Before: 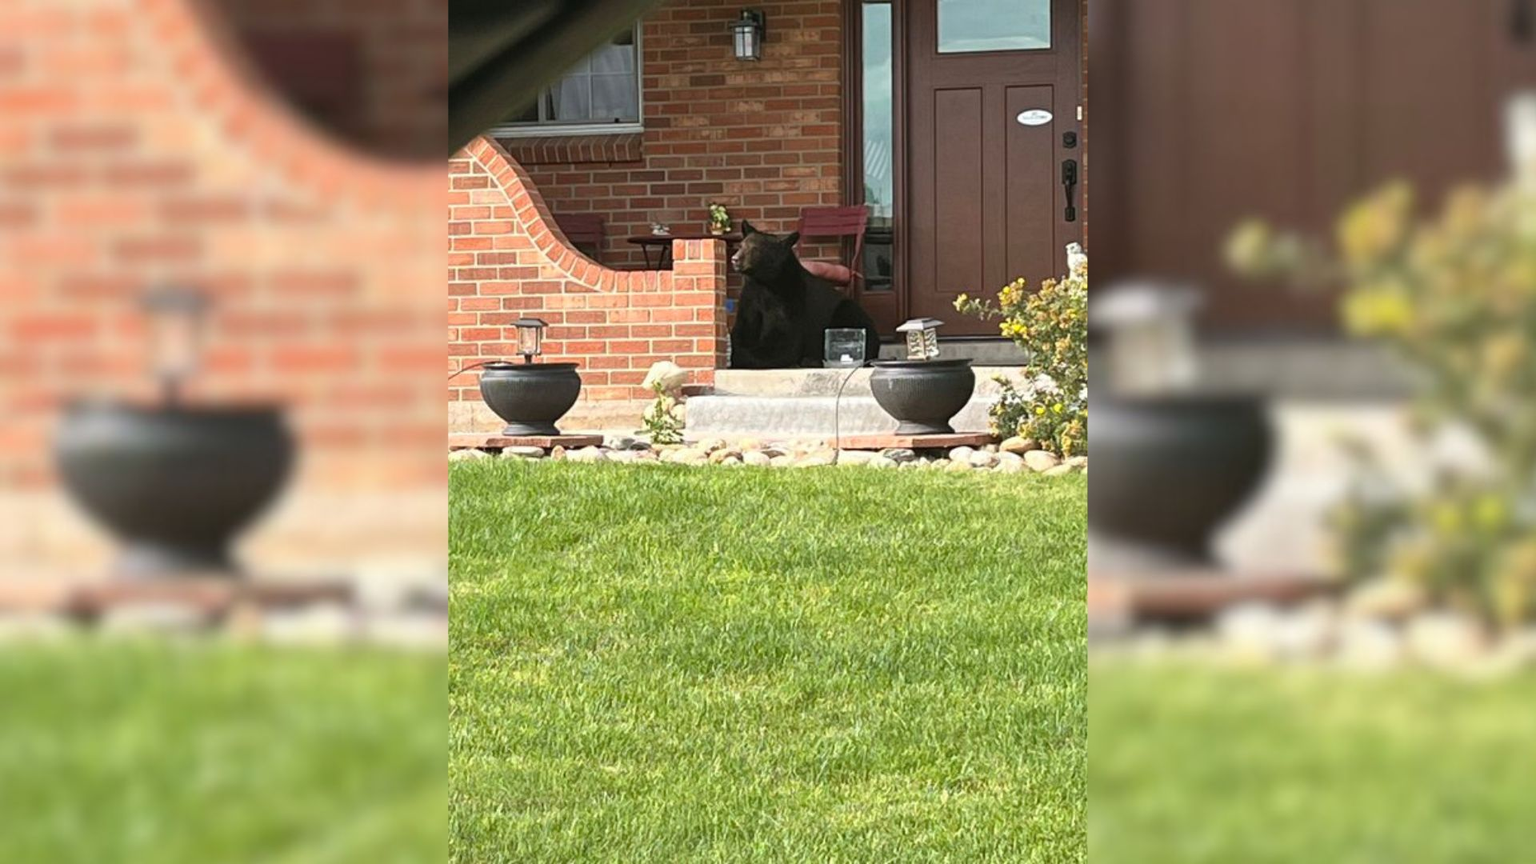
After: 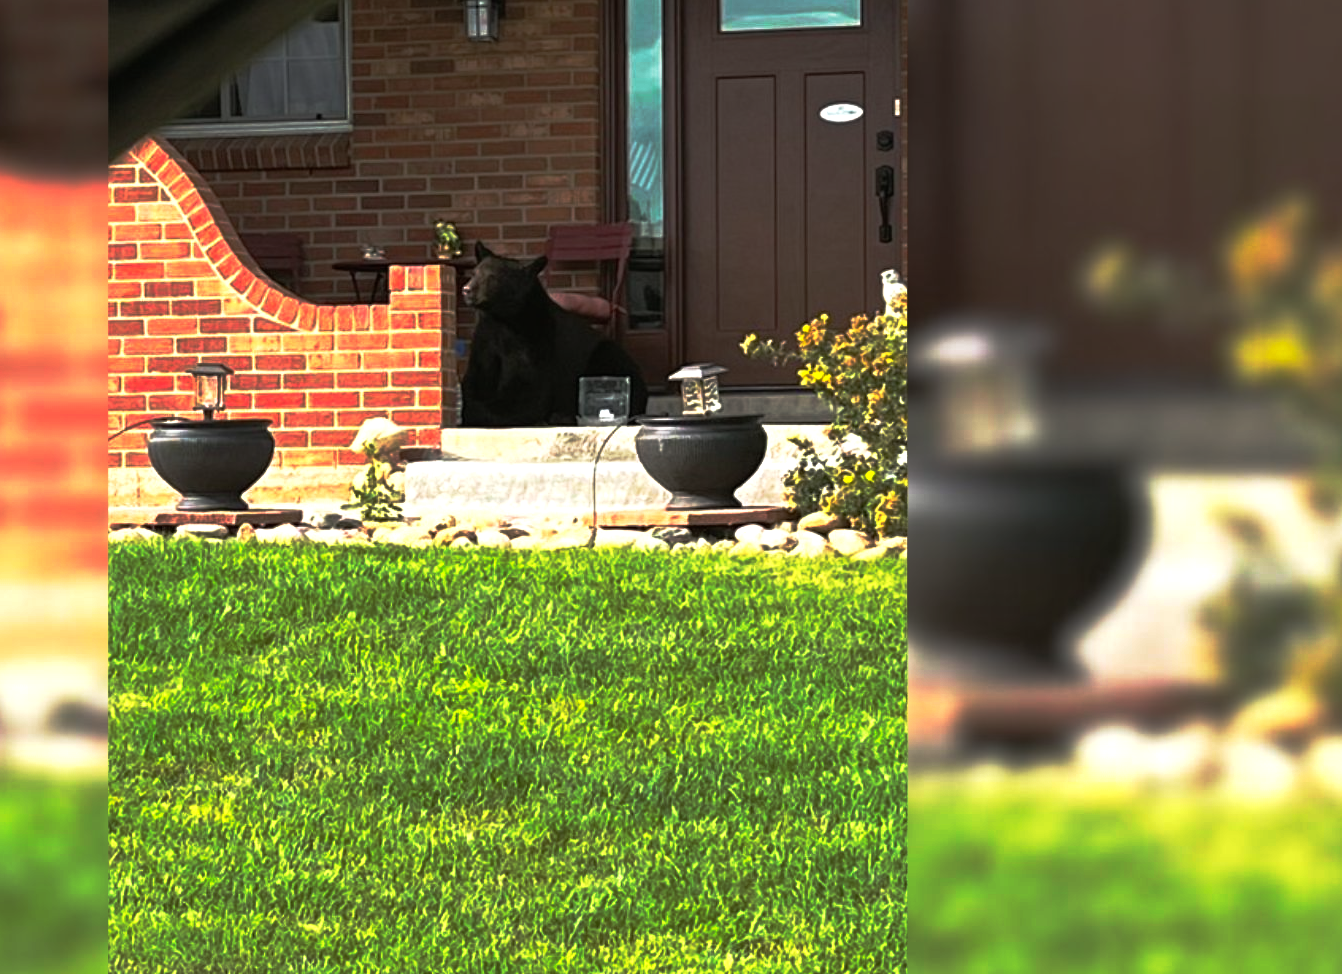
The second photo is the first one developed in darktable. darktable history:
crop and rotate: left 23.555%, top 3.155%, right 6.544%, bottom 6.633%
base curve: curves: ch0 [(0, 0) (0.564, 0.291) (0.802, 0.731) (1, 1)], preserve colors none
tone equalizer: -8 EV -0.416 EV, -7 EV -0.358 EV, -6 EV -0.296 EV, -5 EV -0.26 EV, -3 EV 0.227 EV, -2 EV 0.336 EV, -1 EV 0.363 EV, +0 EV 0.389 EV
